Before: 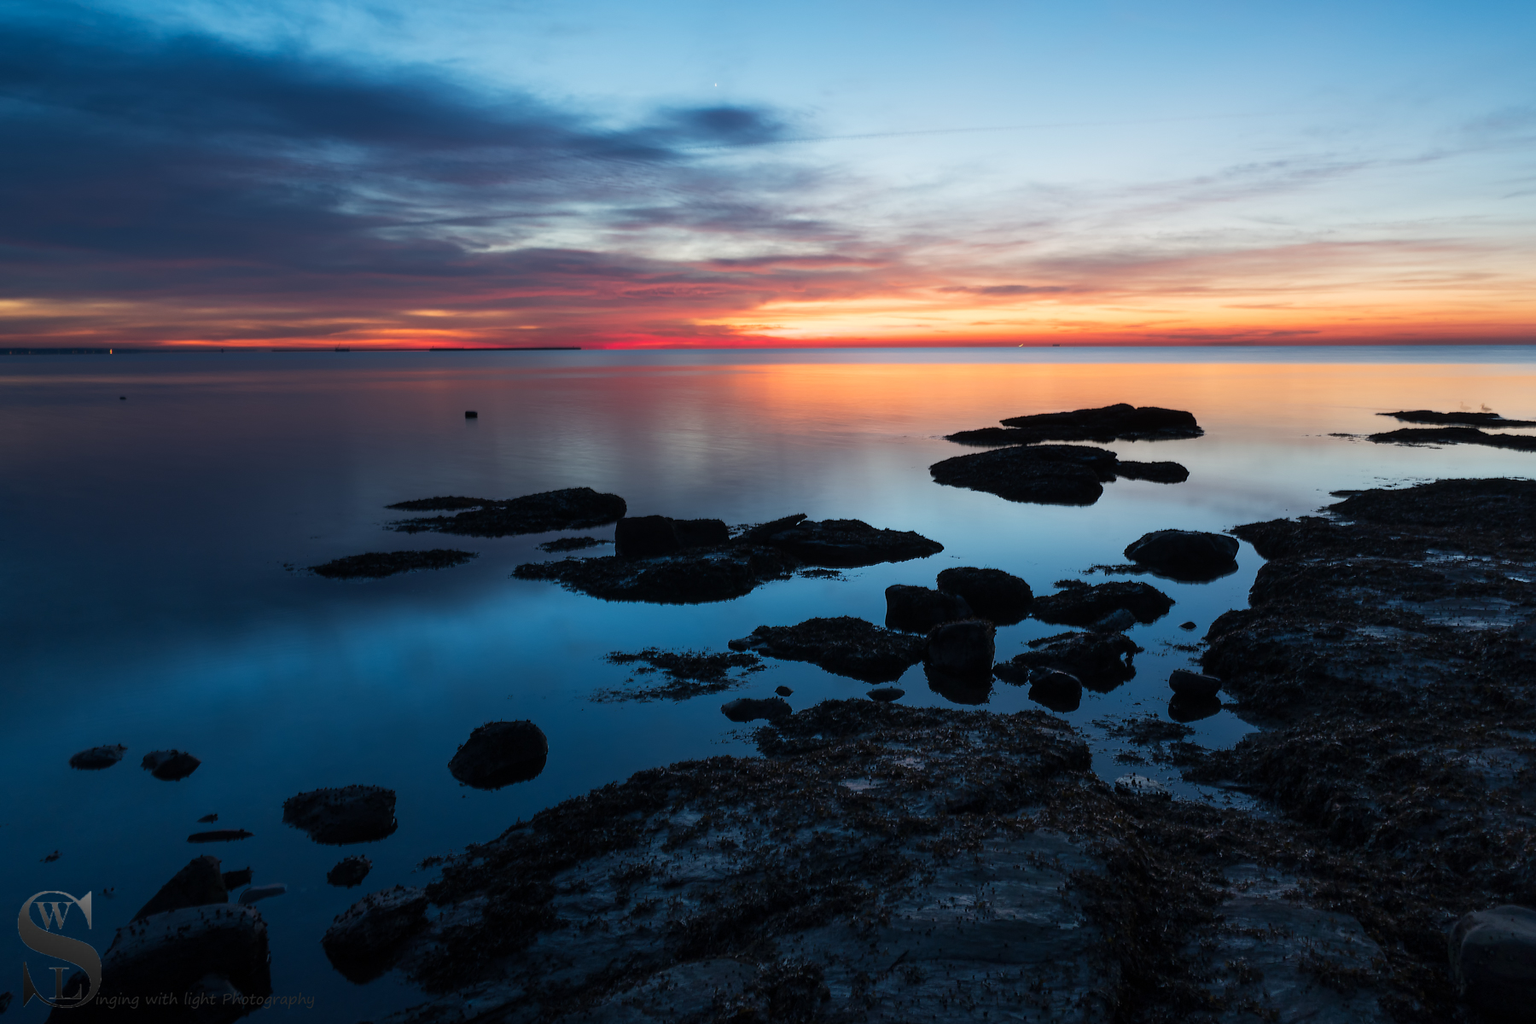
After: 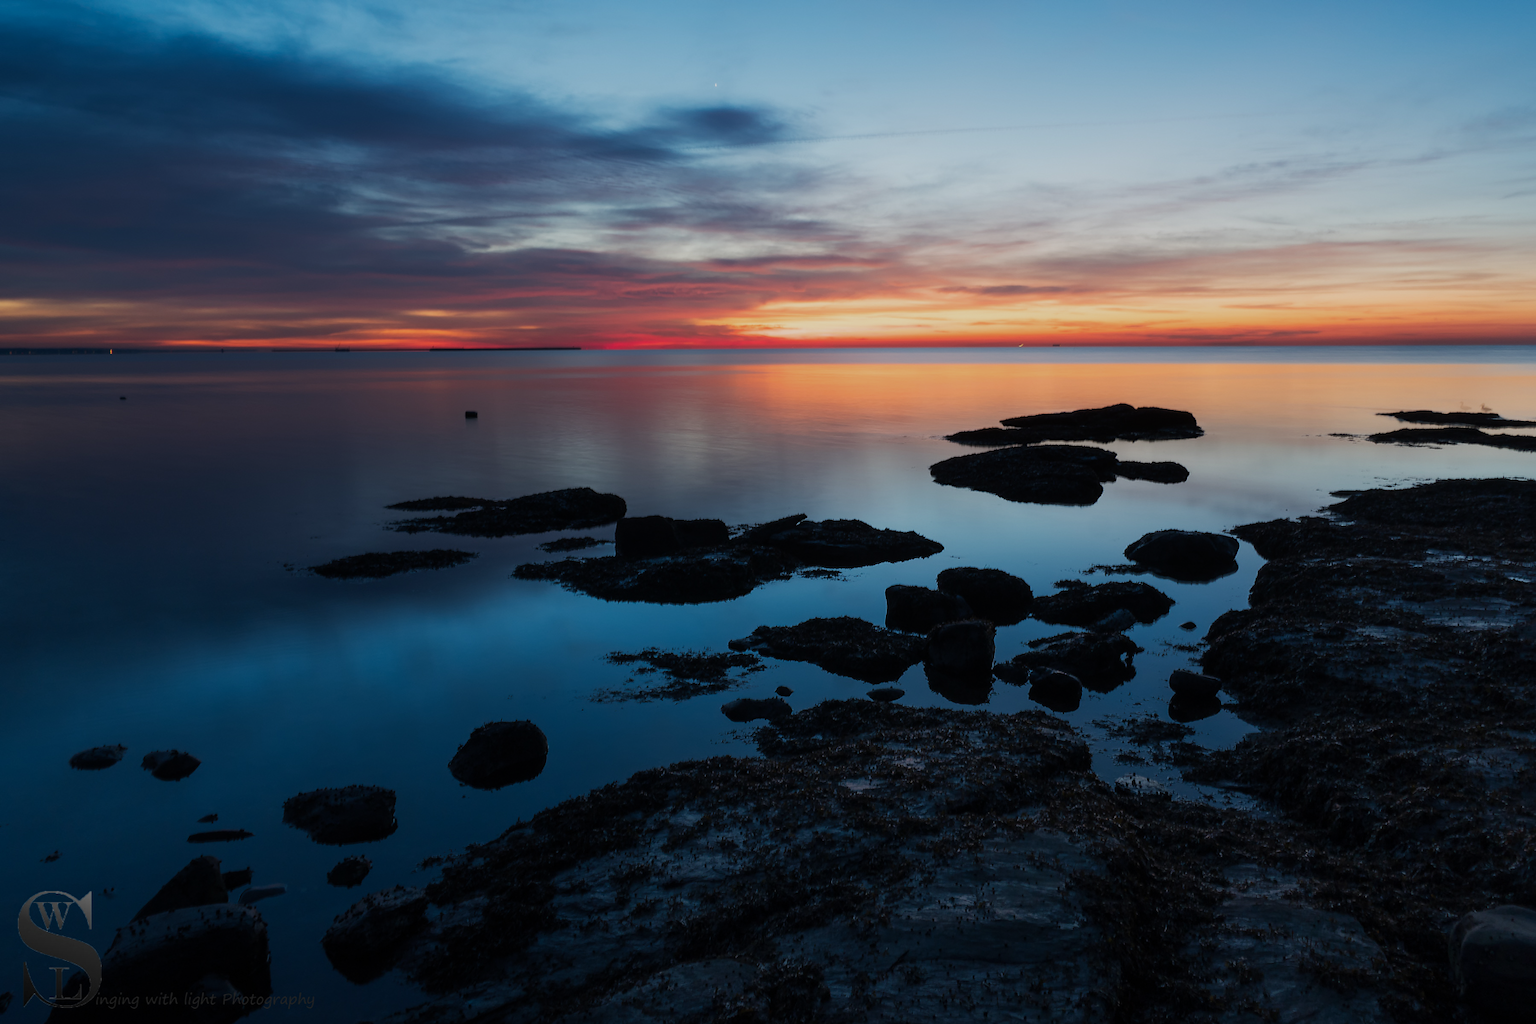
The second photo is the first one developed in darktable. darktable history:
exposure: exposure -0.468 EV, compensate exposure bias true, compensate highlight preservation false
